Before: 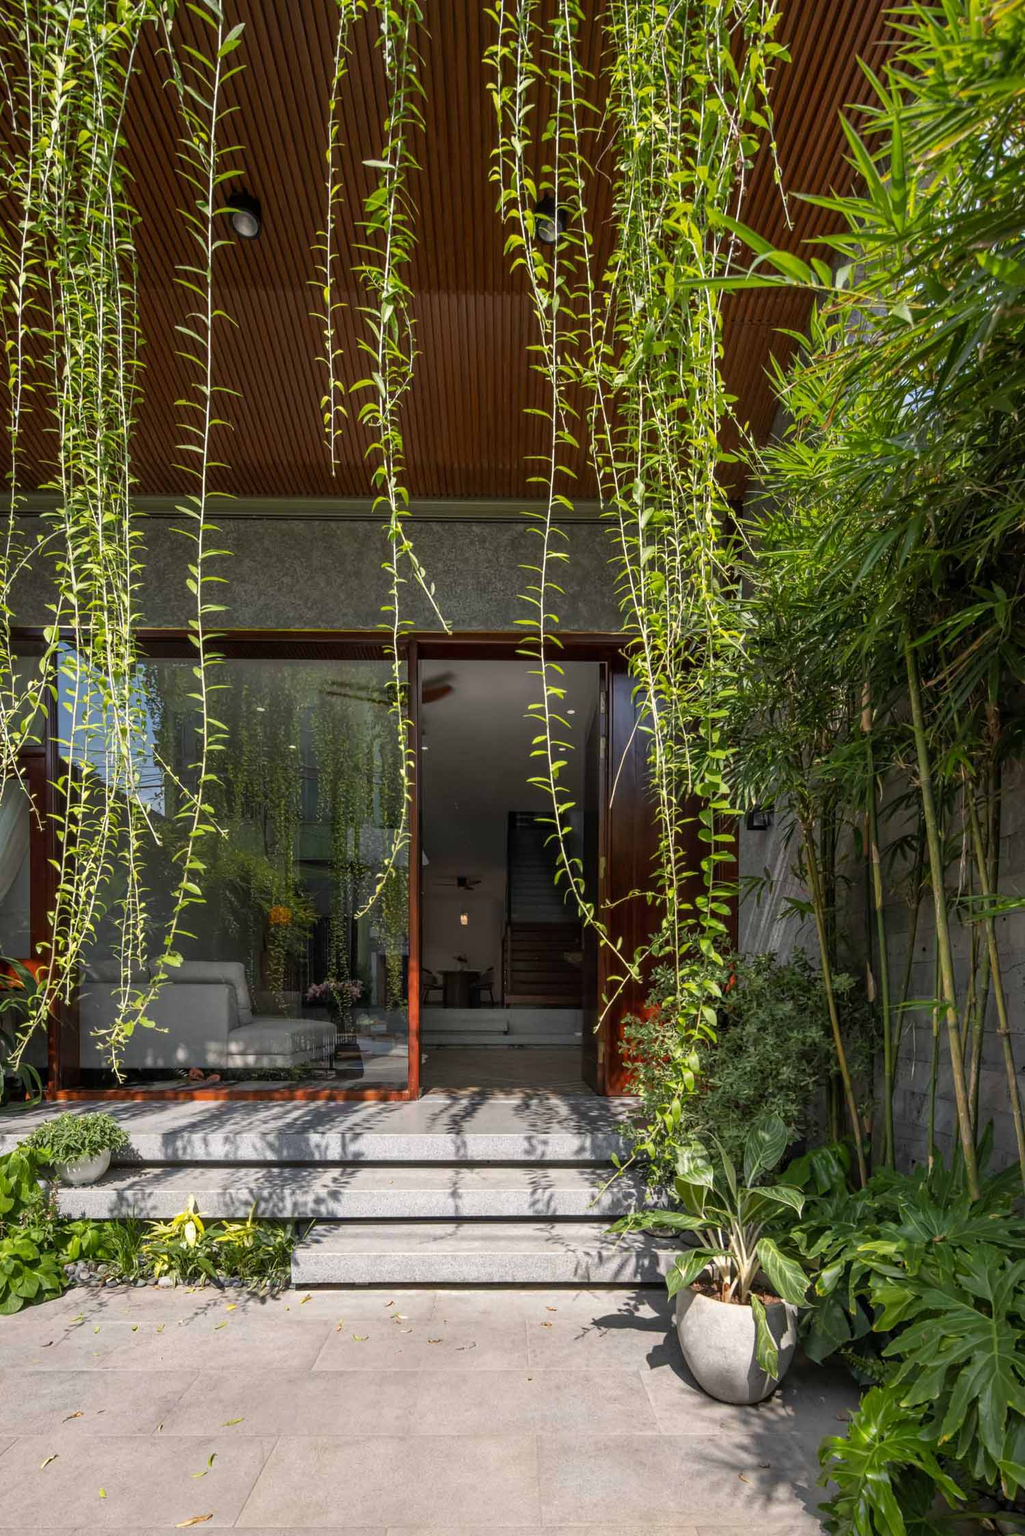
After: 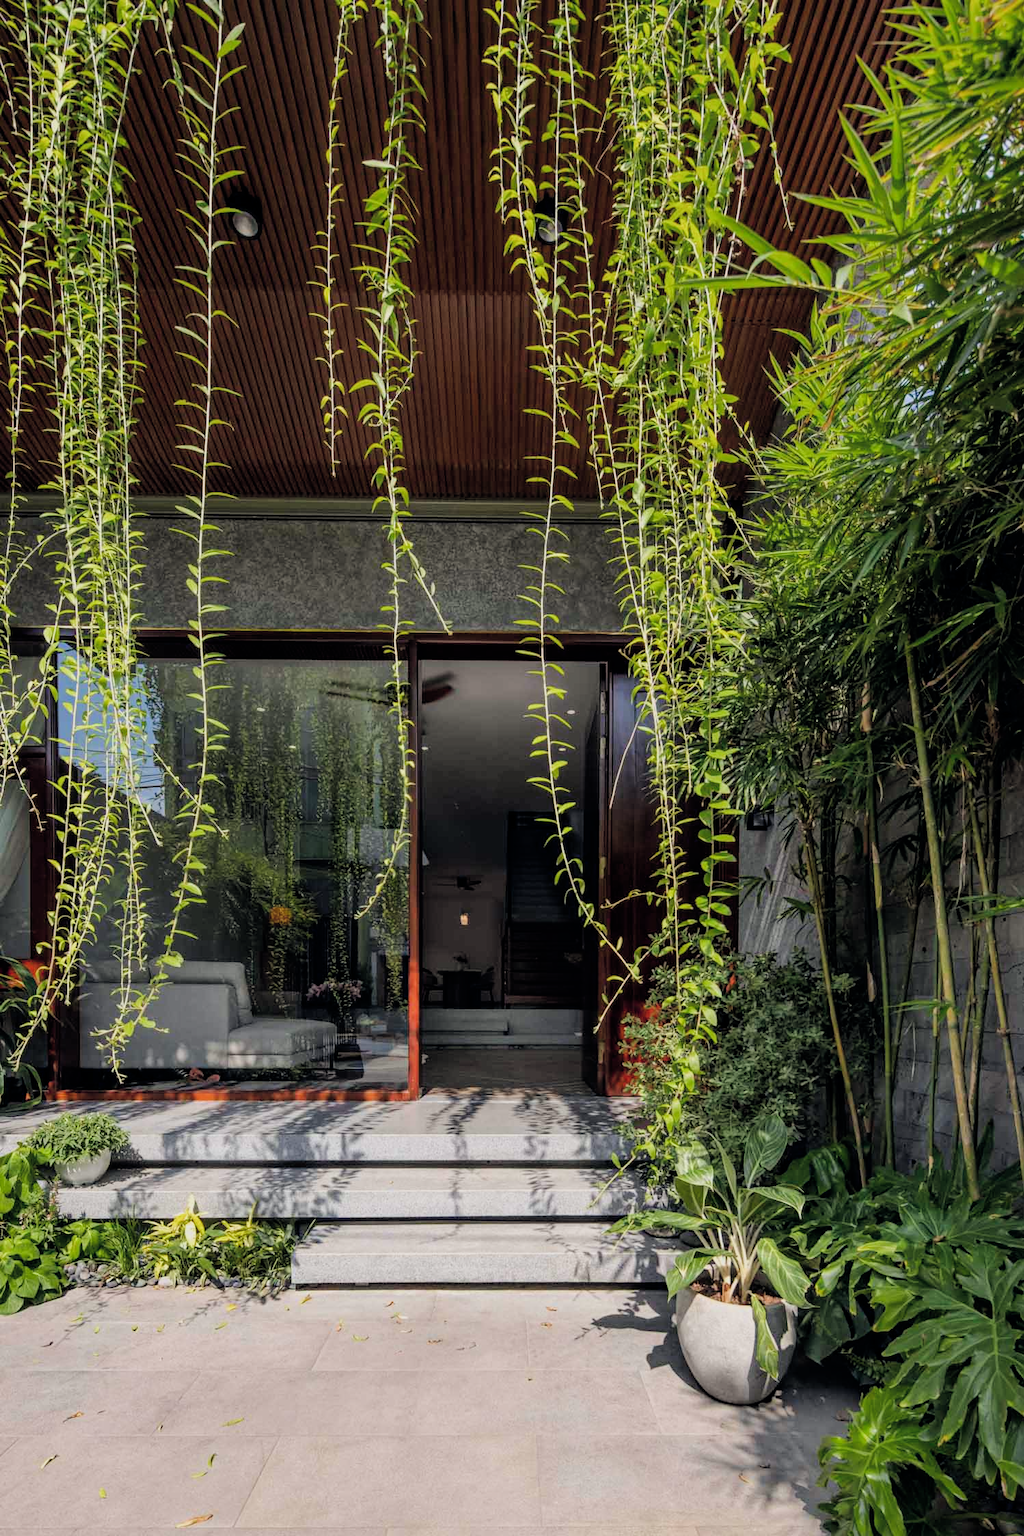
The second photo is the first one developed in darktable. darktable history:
color balance rgb: global offset › chroma 0.093%, global offset › hue 253.45°, perceptual saturation grading › global saturation 0.676%, perceptual brilliance grading › mid-tones 9.268%, perceptual brilliance grading › shadows 14.313%, global vibrance 10.748%
filmic rgb: black relative exposure -7.78 EV, white relative exposure 4.39 EV, hardness 3.76, latitude 49.8%, contrast 1.101, color science v4 (2020)
contrast equalizer: octaves 7, y [[0.5 ×6], [0.5 ×6], [0.5, 0.5, 0.501, 0.545, 0.707, 0.863], [0 ×6], [0 ×6]], mix 0.591
tone equalizer: on, module defaults
